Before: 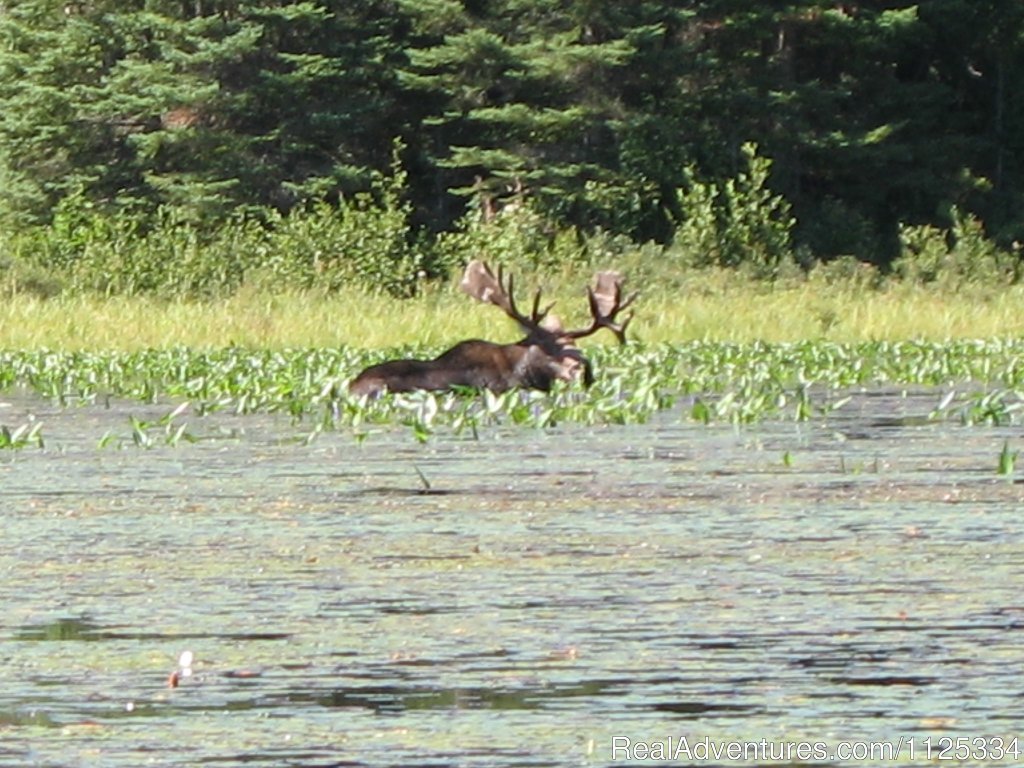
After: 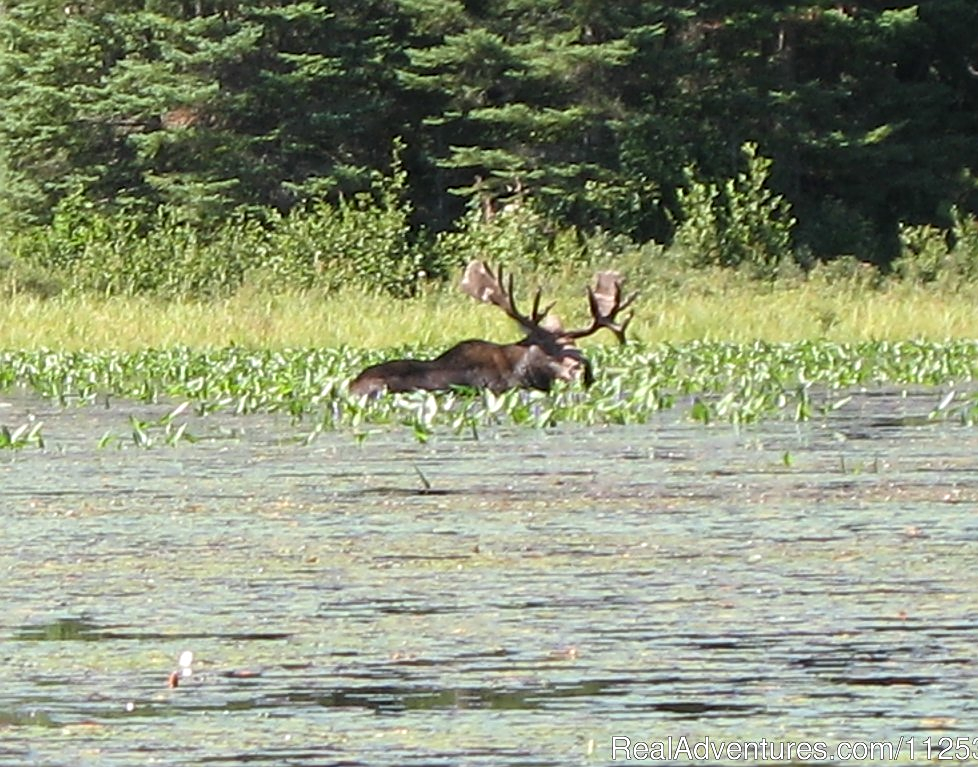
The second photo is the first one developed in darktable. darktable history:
sharpen: on, module defaults
crop: right 4.438%, bottom 0.035%
